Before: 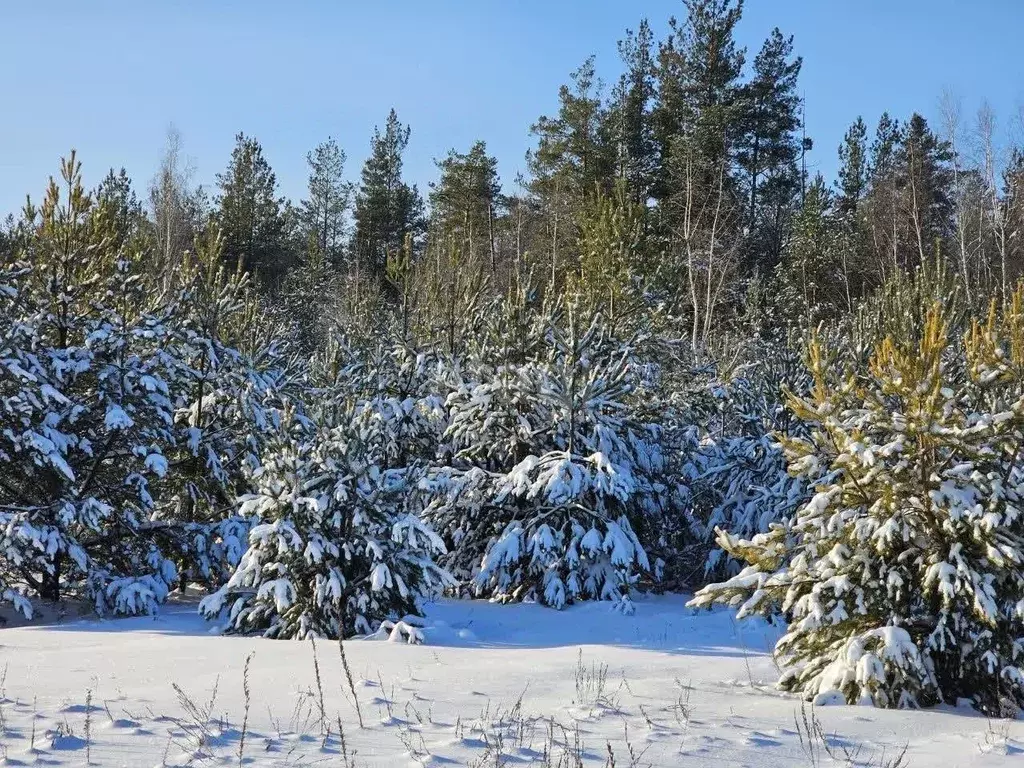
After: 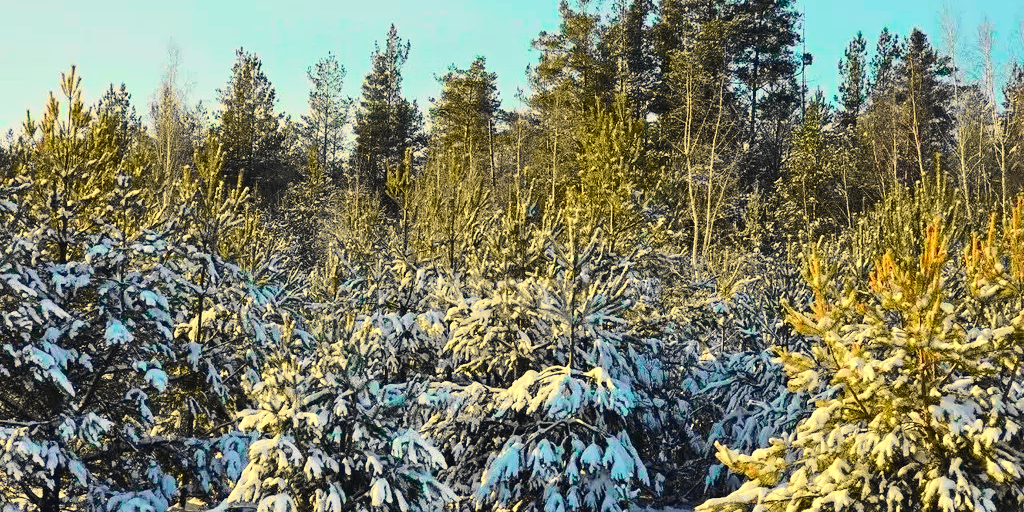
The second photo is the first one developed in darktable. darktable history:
white balance: red 1.08, blue 0.791
crop: top 11.166%, bottom 22.168%
exposure: exposure 0.191 EV, compensate highlight preservation false
tone curve: curves: ch0 [(0, 0.023) (0.103, 0.087) (0.295, 0.297) (0.445, 0.531) (0.553, 0.665) (0.735, 0.843) (0.994, 1)]; ch1 [(0, 0) (0.427, 0.346) (0.456, 0.426) (0.484, 0.494) (0.509, 0.505) (0.535, 0.56) (0.581, 0.632) (0.646, 0.715) (1, 1)]; ch2 [(0, 0) (0.369, 0.388) (0.449, 0.431) (0.501, 0.495) (0.533, 0.518) (0.572, 0.612) (0.677, 0.752) (1, 1)], color space Lab, independent channels, preserve colors none
